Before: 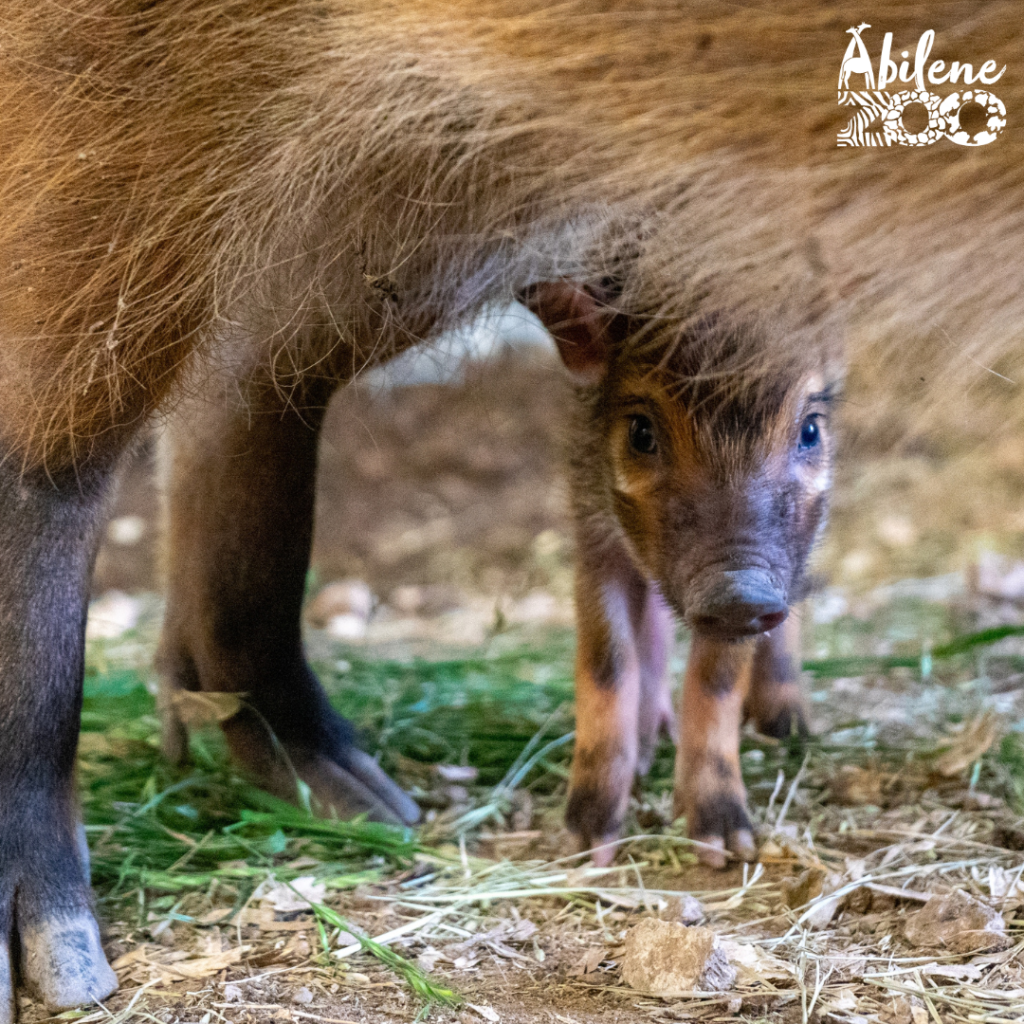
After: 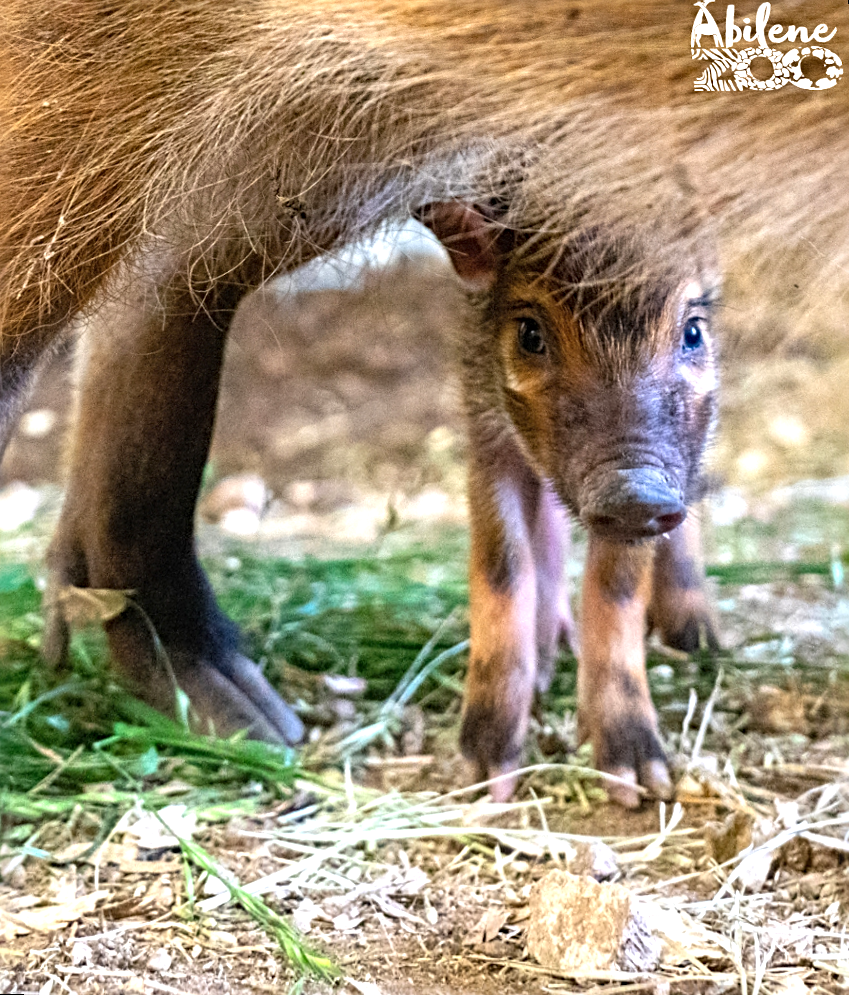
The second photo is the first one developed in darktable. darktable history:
exposure: black level correction 0, exposure 0.7 EV, compensate exposure bias true, compensate highlight preservation false
rotate and perspective: rotation 0.72°, lens shift (vertical) -0.352, lens shift (horizontal) -0.051, crop left 0.152, crop right 0.859, crop top 0.019, crop bottom 0.964
sharpen: radius 4
